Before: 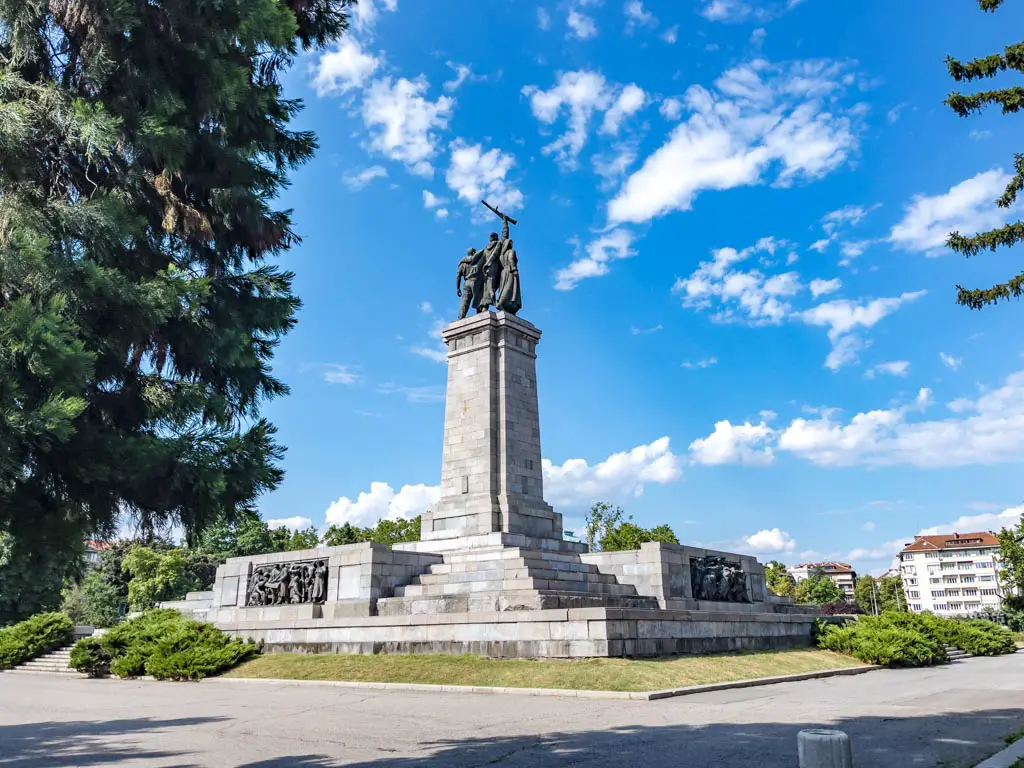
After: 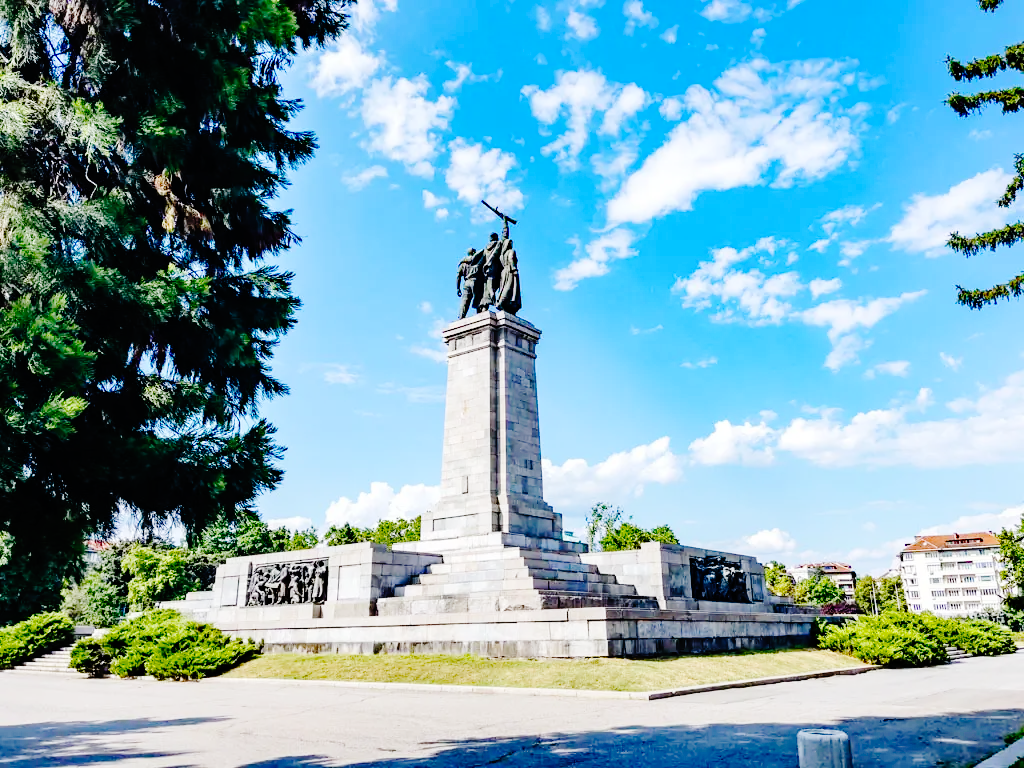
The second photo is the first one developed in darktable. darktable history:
base curve: curves: ch0 [(0, 0) (0.036, 0.01) (0.123, 0.254) (0.258, 0.504) (0.507, 0.748) (1, 1)], preserve colors none
contrast brightness saturation: contrast 0.035, saturation 0.151
